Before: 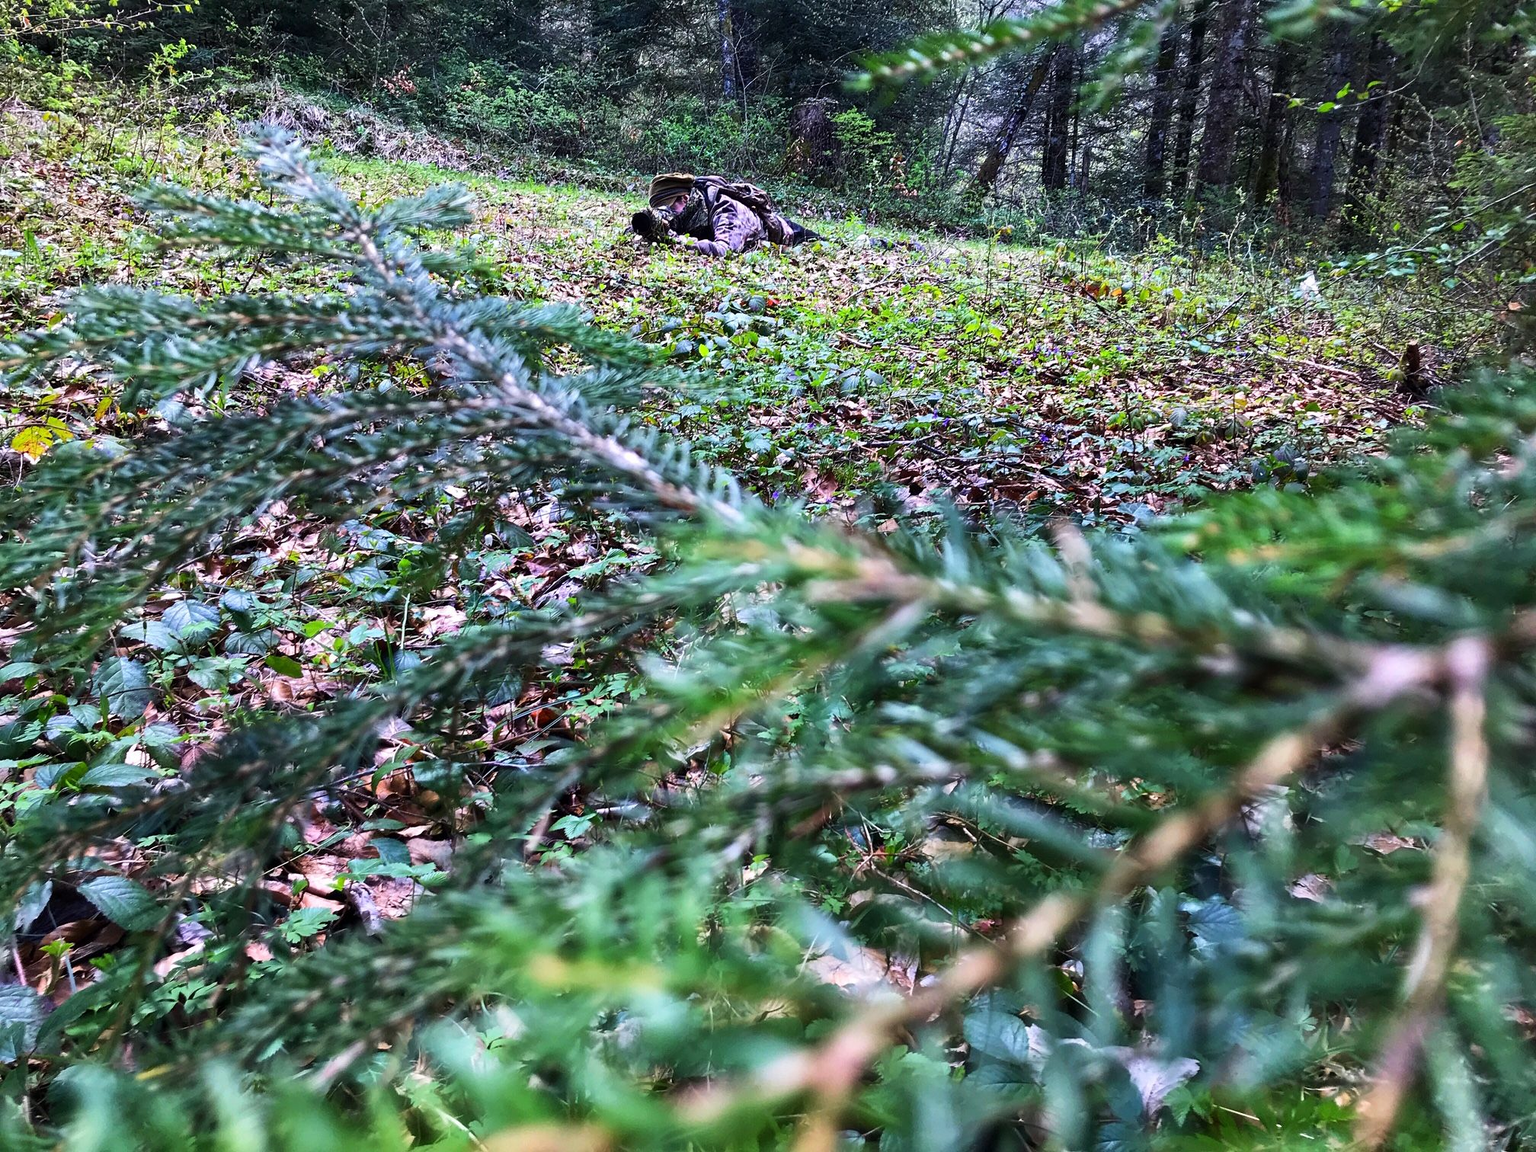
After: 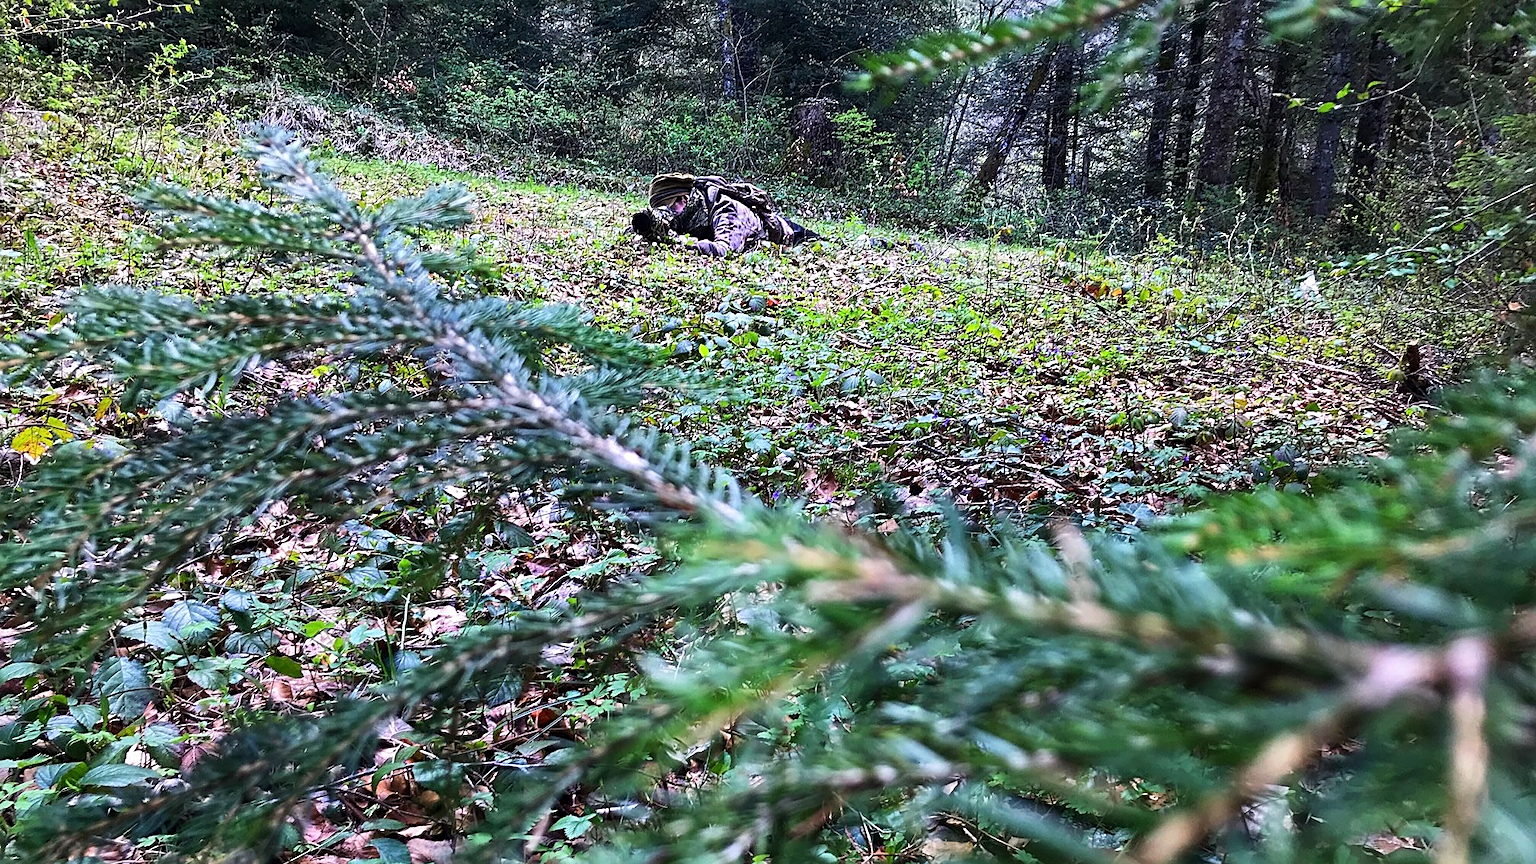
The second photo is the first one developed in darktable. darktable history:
sharpen: on, module defaults
crop: bottom 24.986%
